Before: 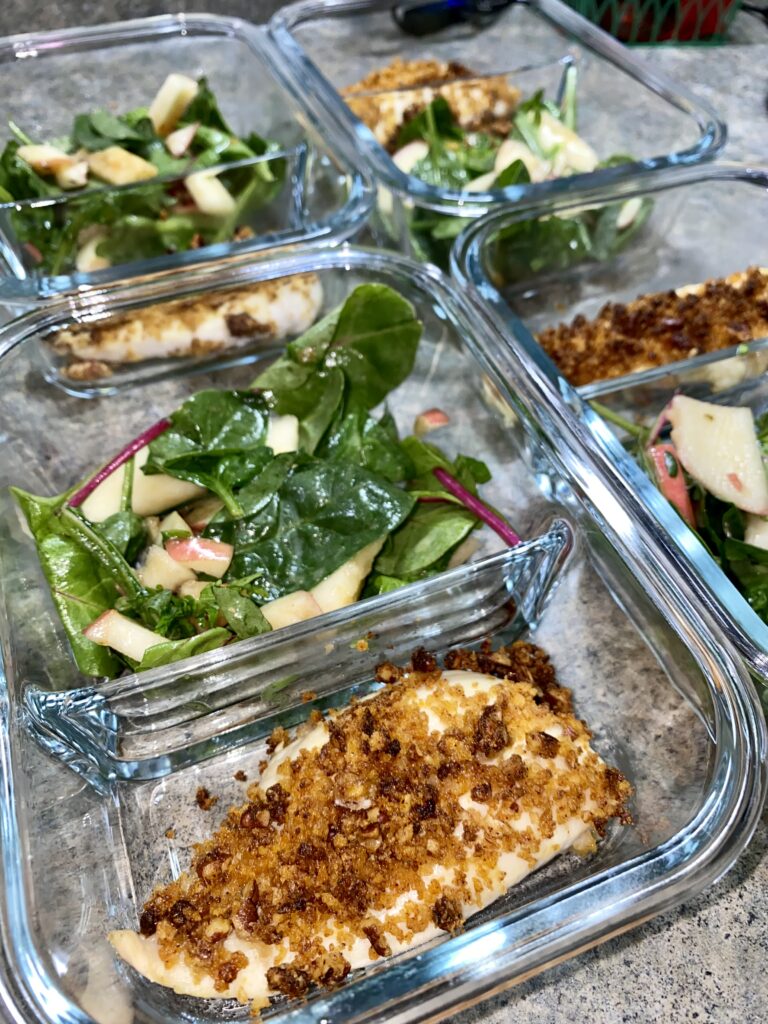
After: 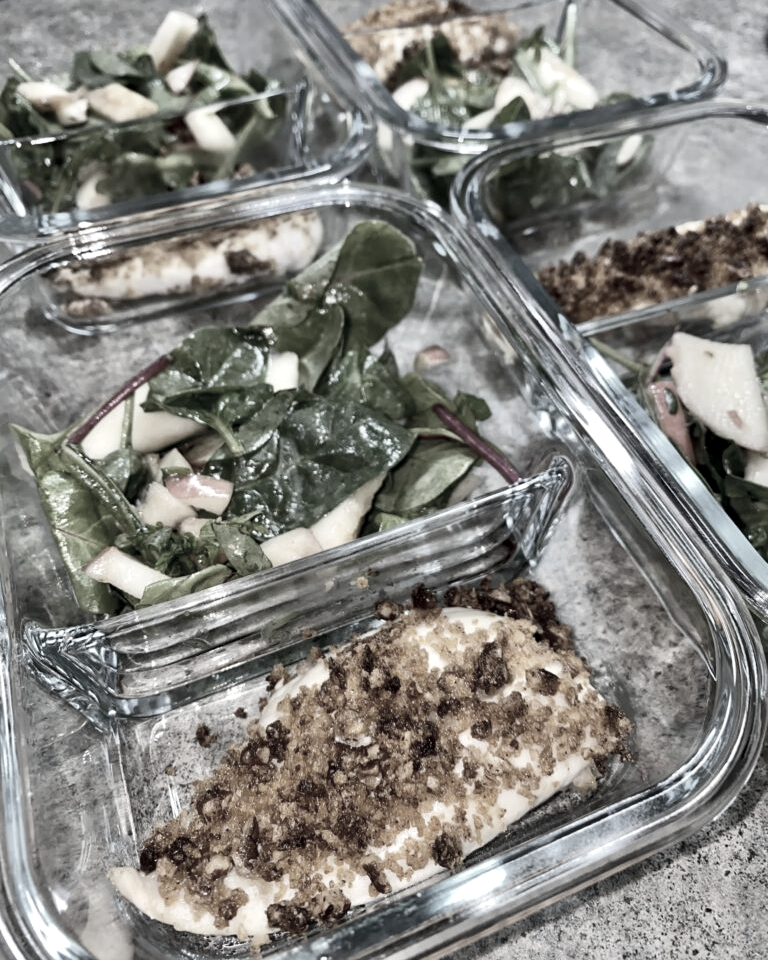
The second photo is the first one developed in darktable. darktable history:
crop and rotate: top 6.25%
local contrast: mode bilateral grid, contrast 30, coarseness 25, midtone range 0.2
color correction: saturation 0.2
